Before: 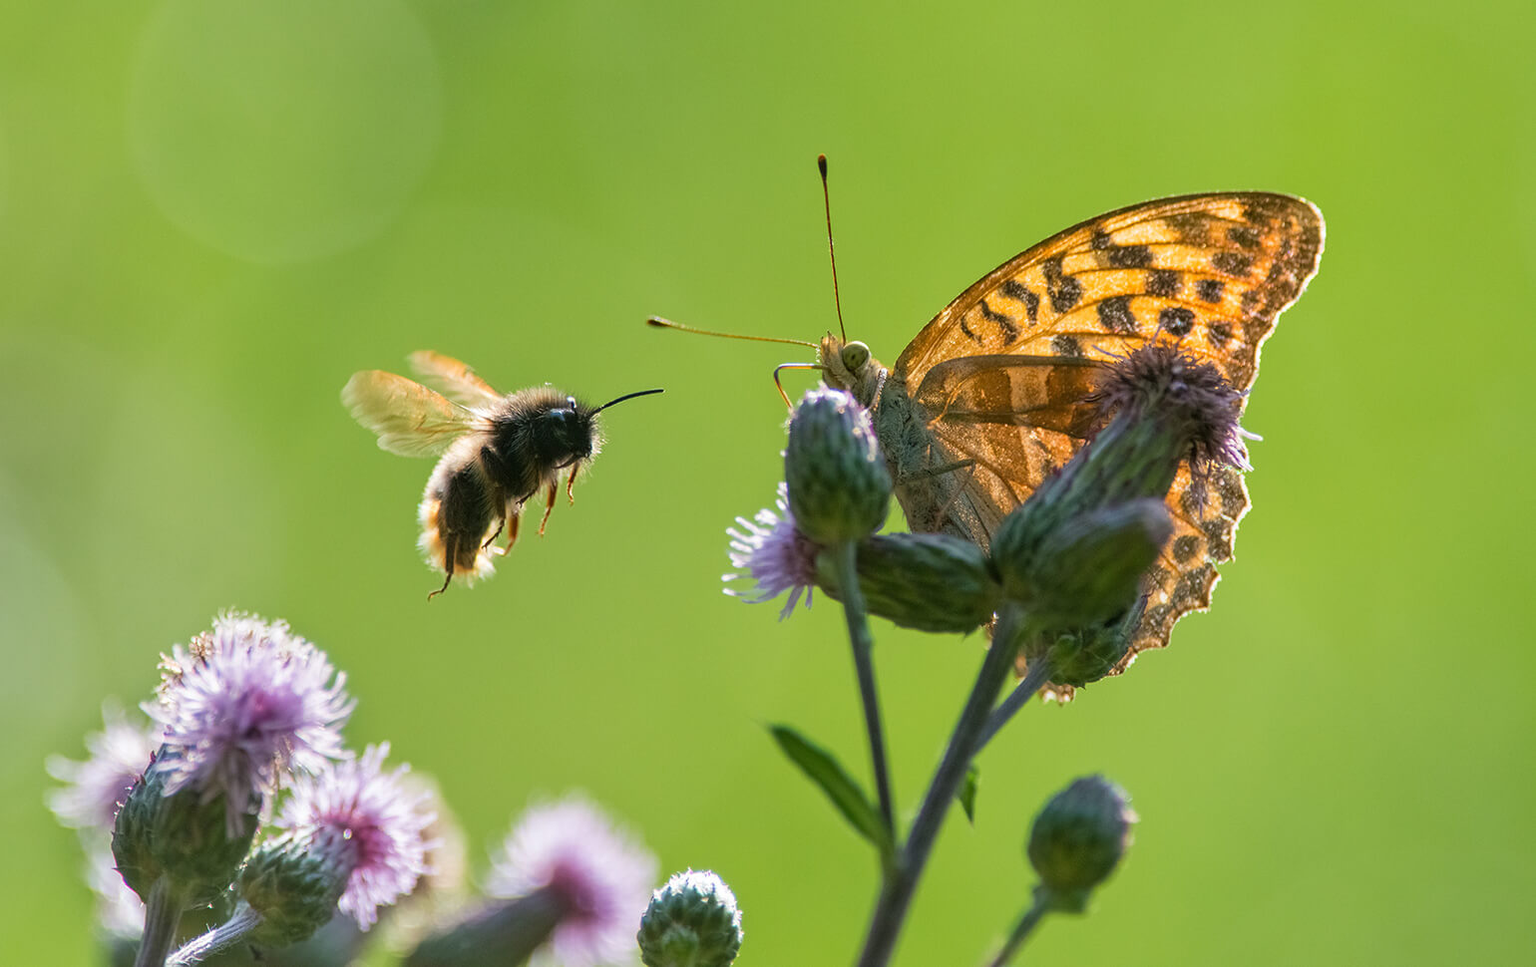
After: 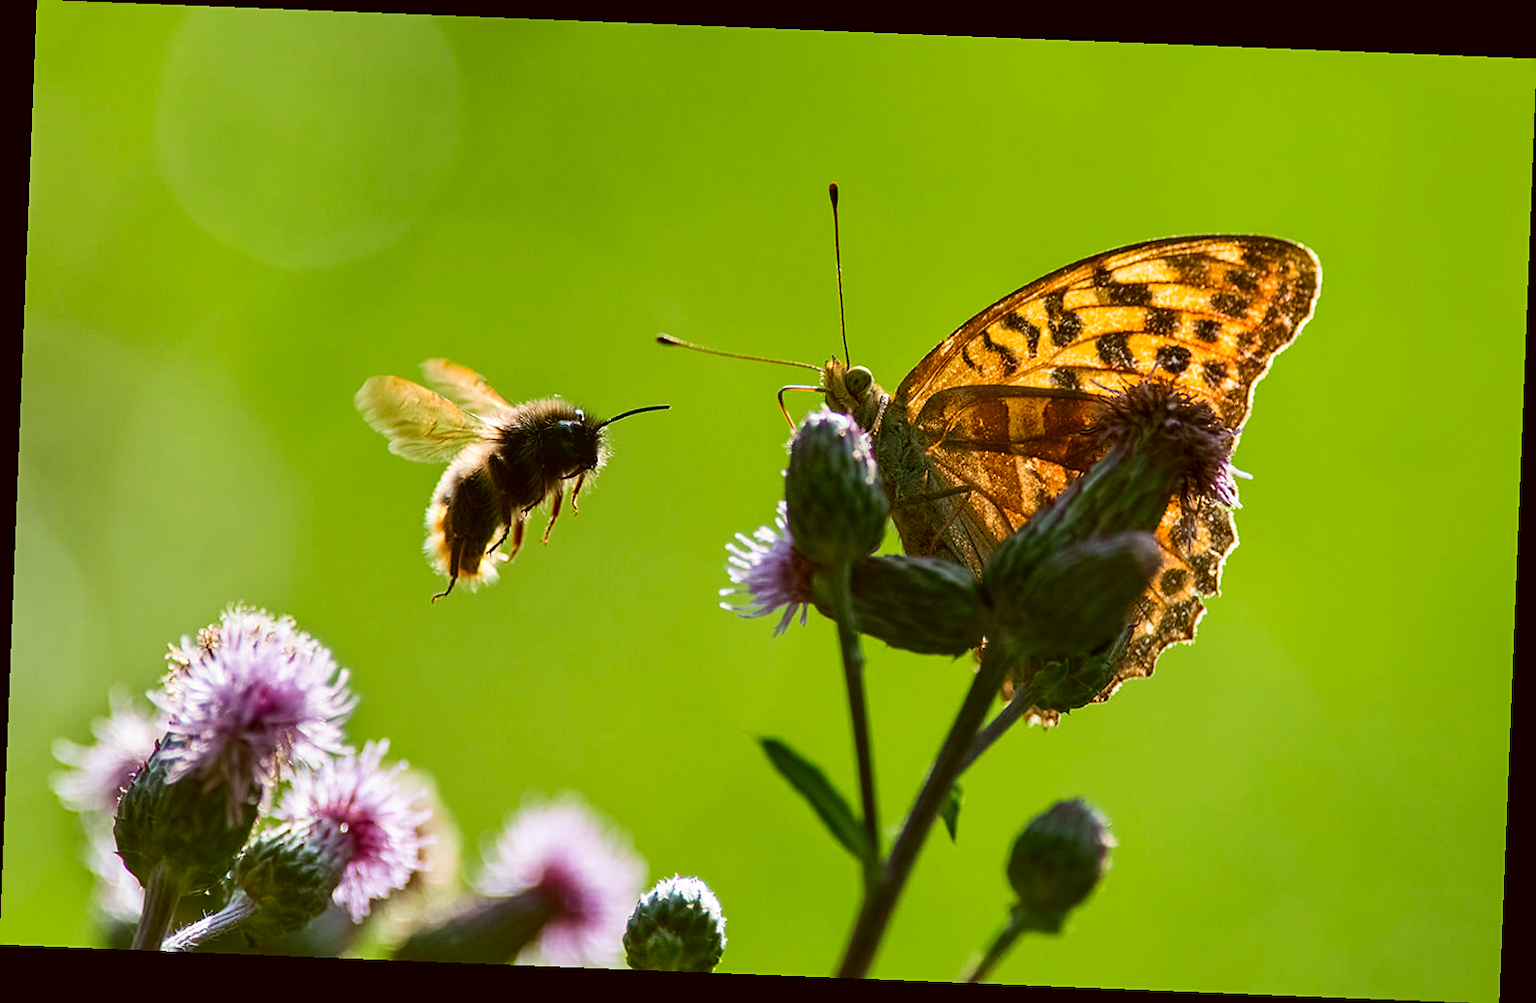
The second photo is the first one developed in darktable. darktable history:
sharpen: amount 0.2
rotate and perspective: rotation 2.27°, automatic cropping off
contrast brightness saturation: contrast 0.19, brightness -0.11, saturation 0.21
color correction: highlights a* -0.482, highlights b* 0.161, shadows a* 4.66, shadows b* 20.72
